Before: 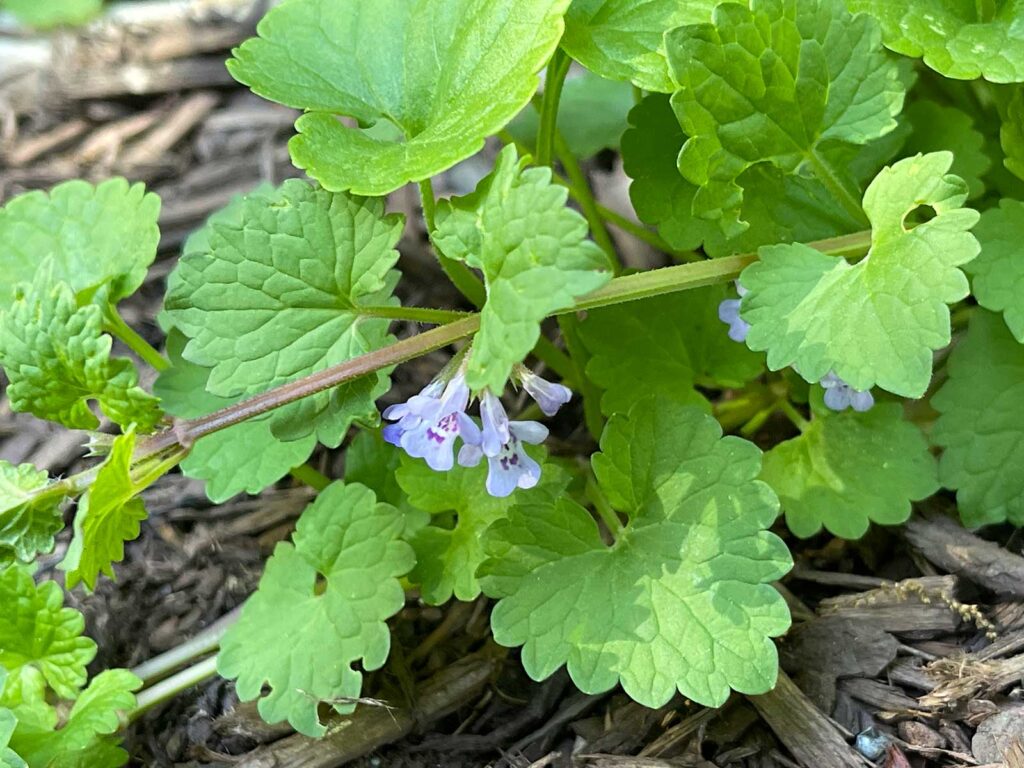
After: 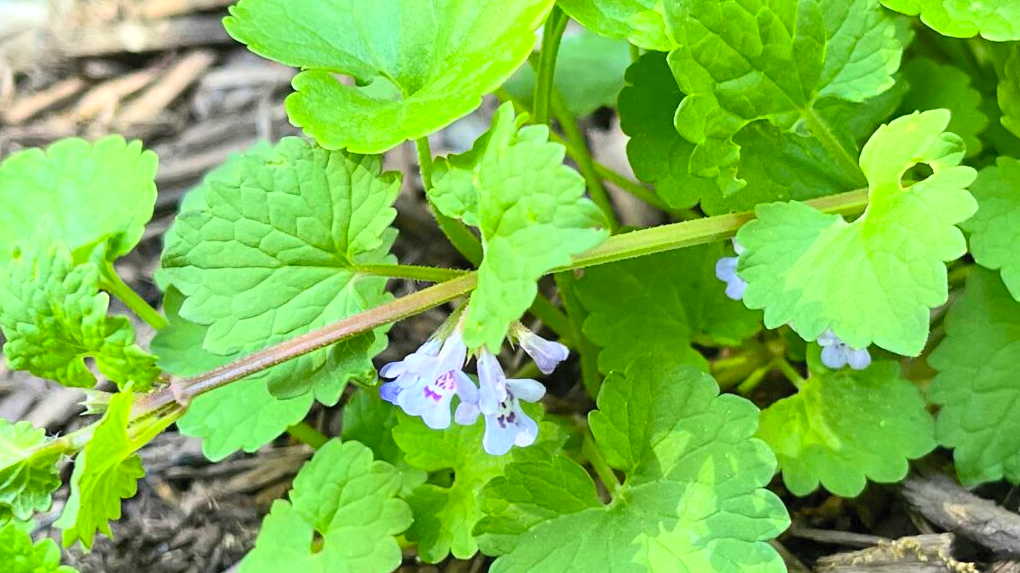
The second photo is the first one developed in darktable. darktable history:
crop: left 0.387%, top 5.469%, bottom 19.809%
contrast brightness saturation: contrast 0.24, brightness 0.26, saturation 0.39
